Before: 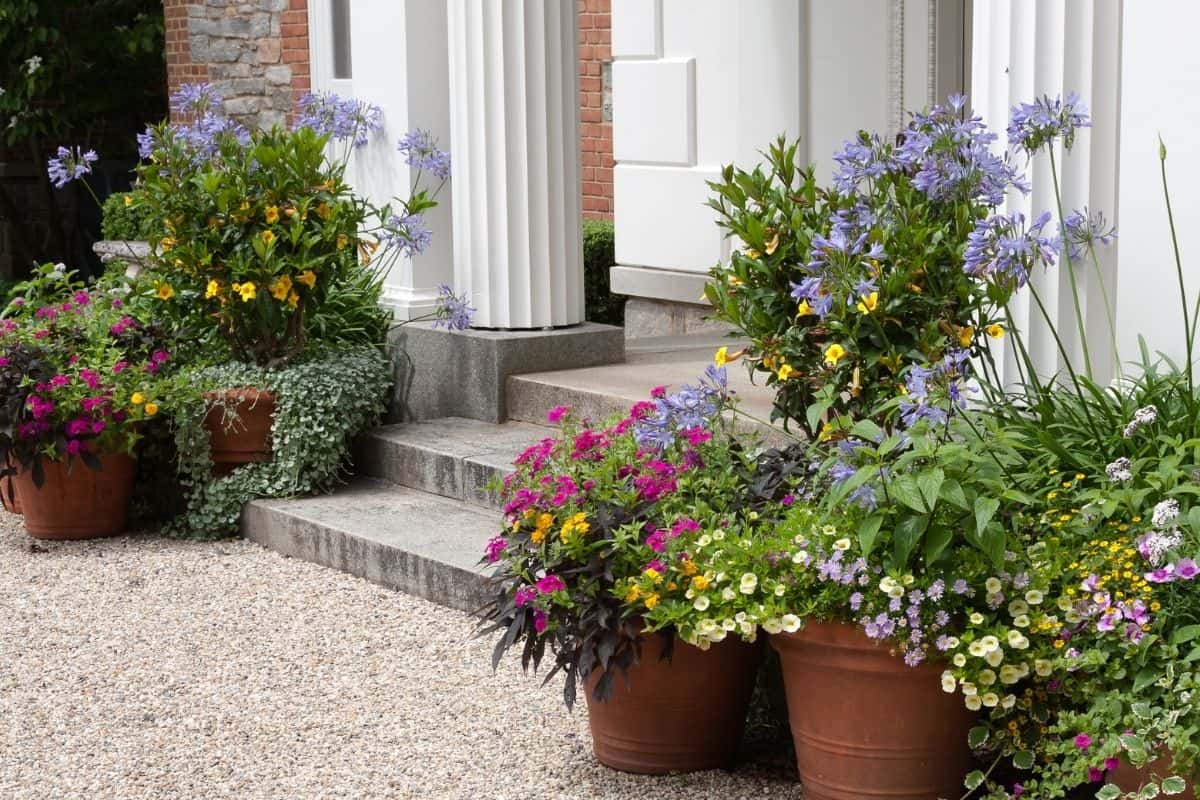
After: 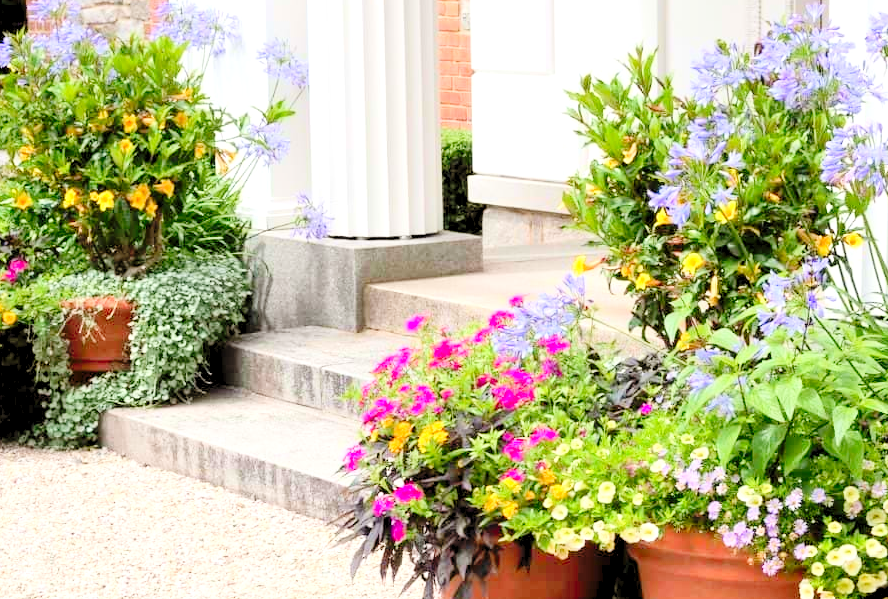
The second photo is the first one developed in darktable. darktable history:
exposure: black level correction 0, exposure 0.499 EV, compensate highlight preservation false
contrast brightness saturation: contrast 0.1, brightness 0.02, saturation 0.018
filmic rgb: black relative exposure -6.98 EV, white relative exposure 5.69 EV, threshold 5.96 EV, hardness 2.85, color science v6 (2022), enable highlight reconstruction true
levels: levels [0.008, 0.318, 0.836]
crop and rotate: left 11.9%, top 11.389%, right 14.017%, bottom 13.665%
